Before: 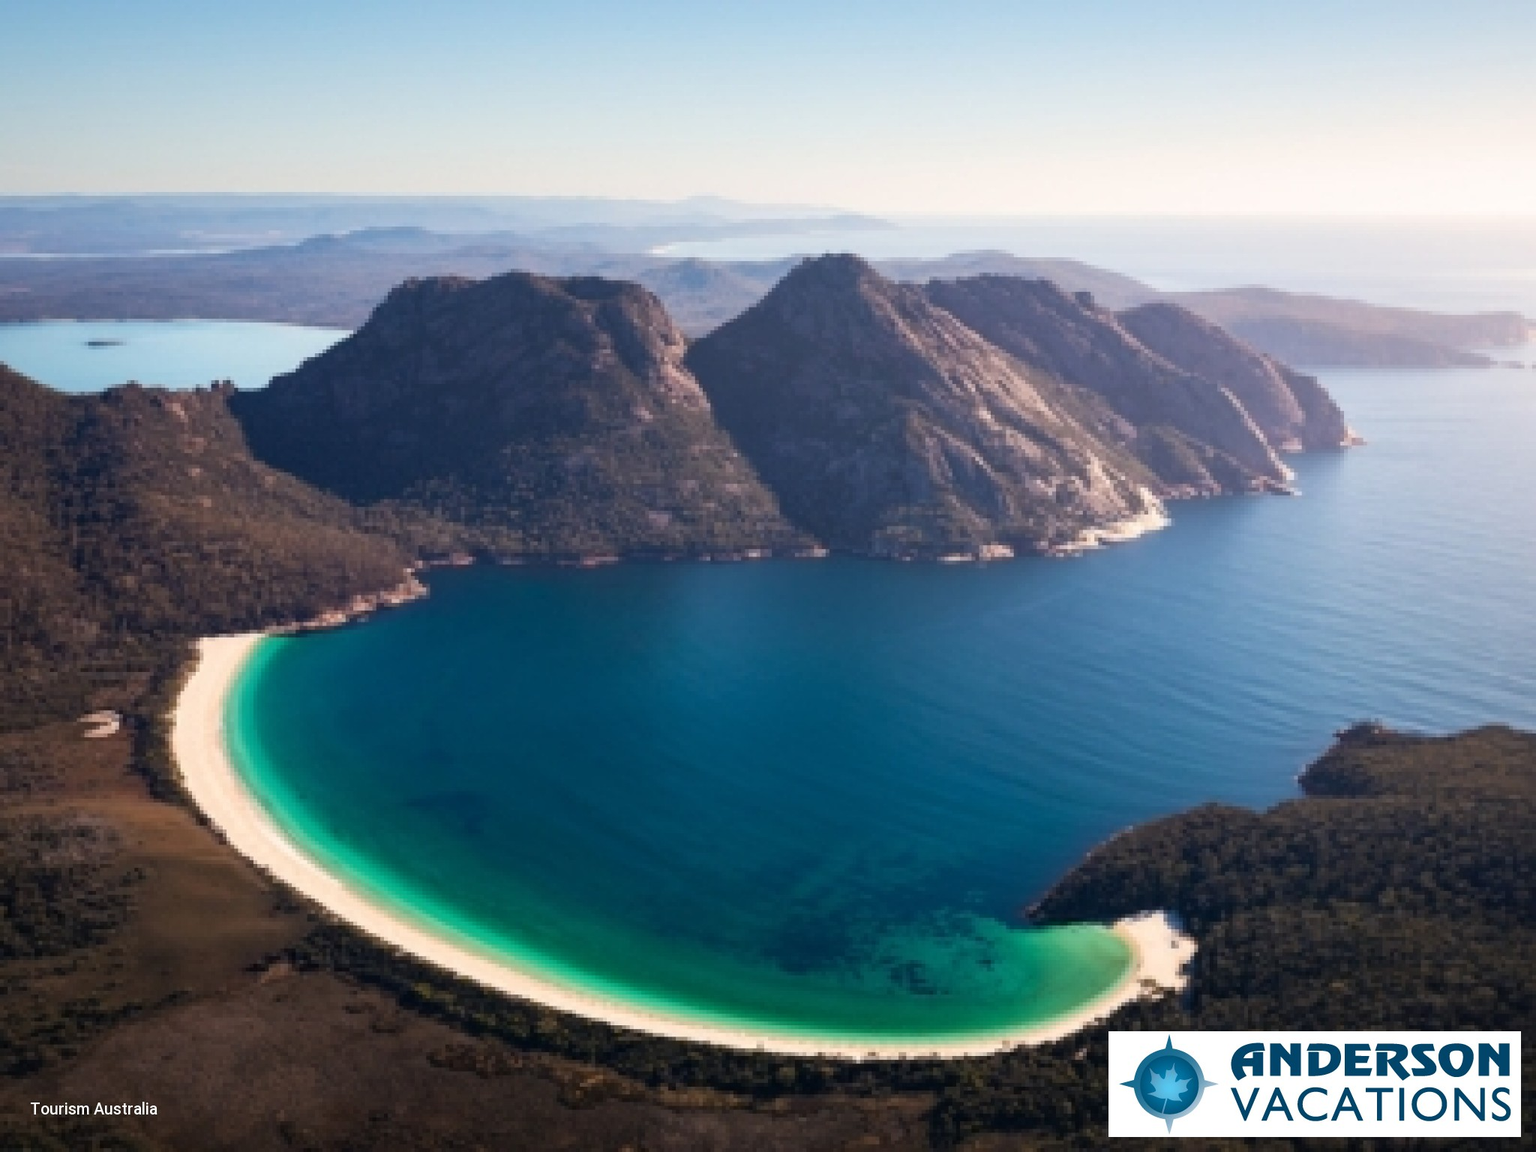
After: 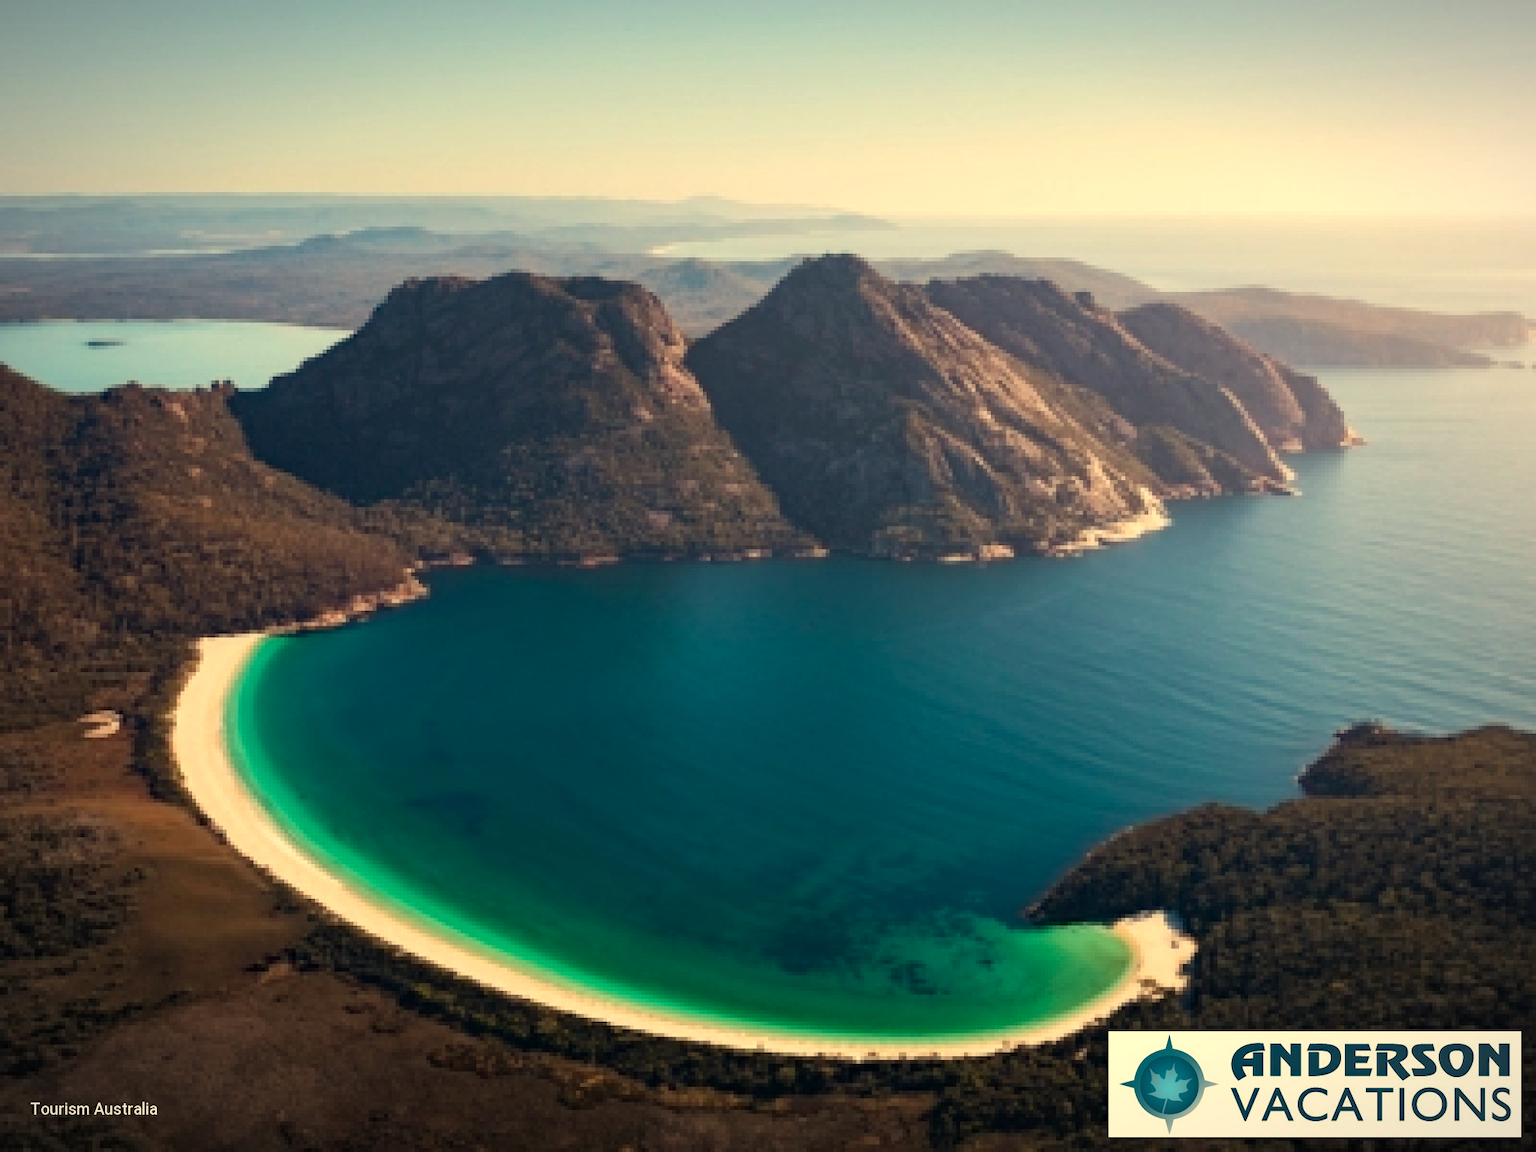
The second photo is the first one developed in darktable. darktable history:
white balance: red 1.08, blue 0.791
haze removal: compatibility mode true, adaptive false
vignetting: fall-off start 100%, brightness -0.282, width/height ratio 1.31
